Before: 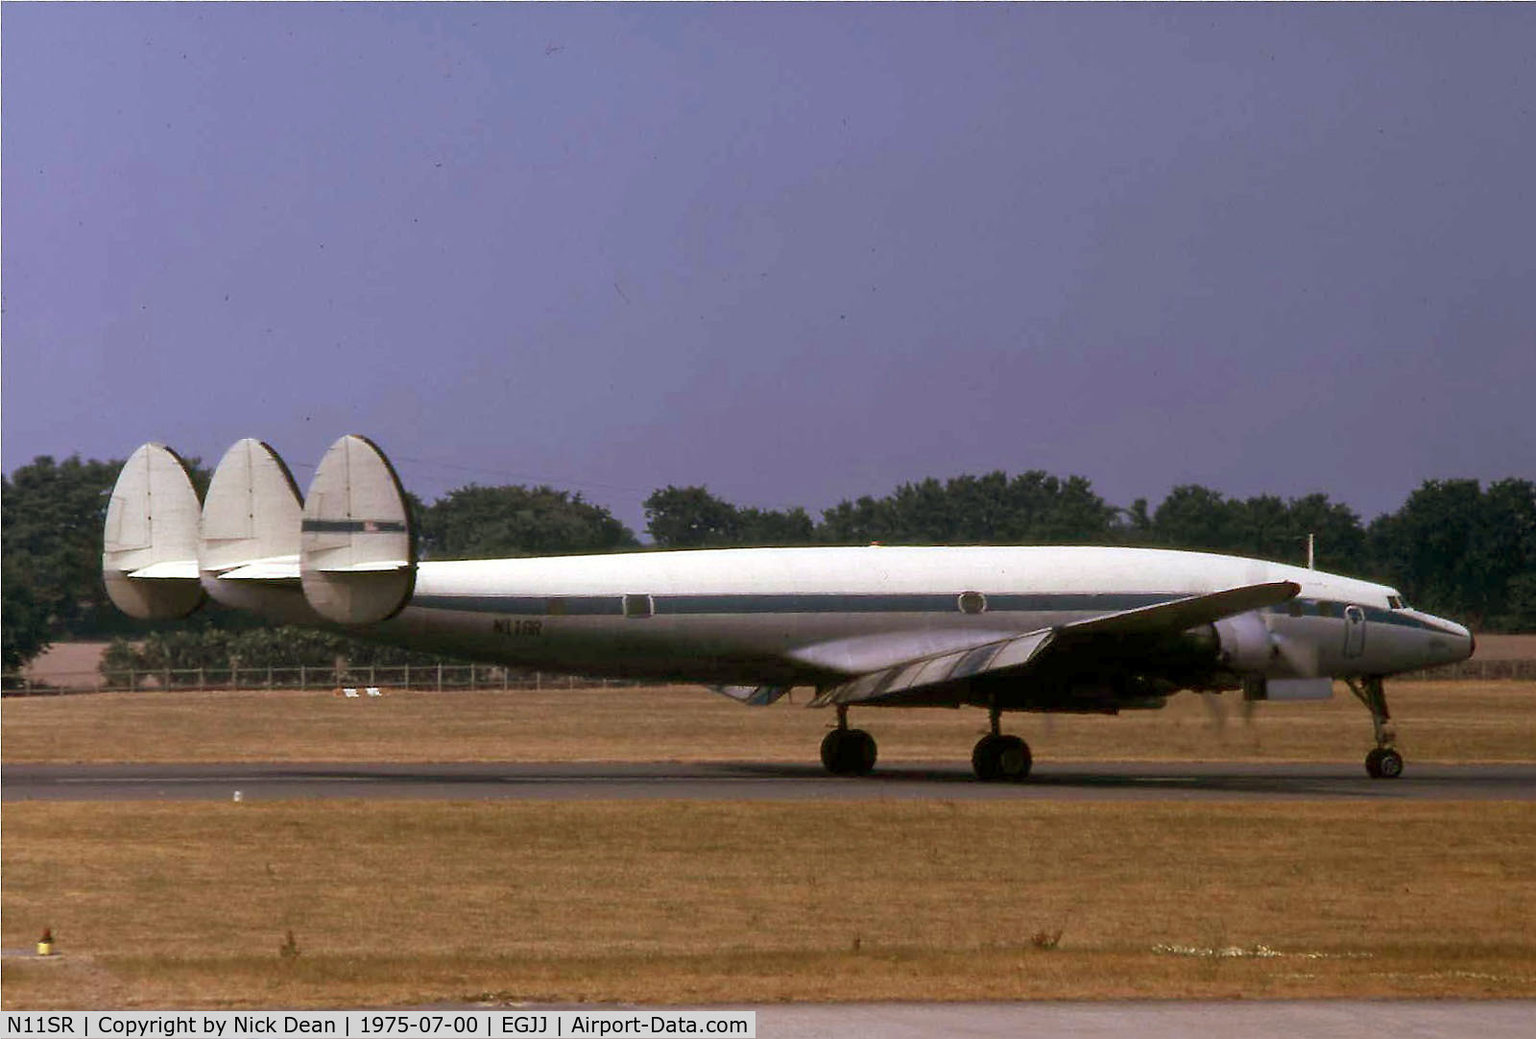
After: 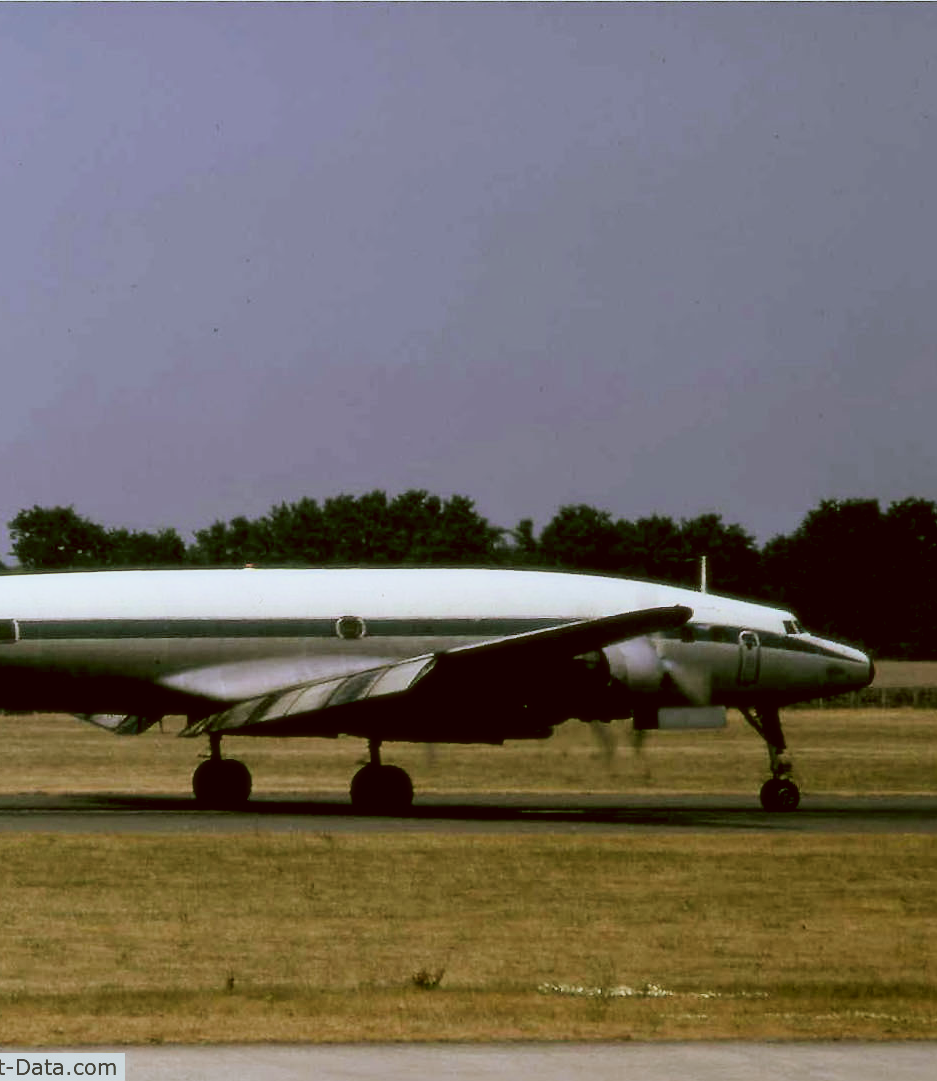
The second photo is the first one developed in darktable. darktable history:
color correction: highlights a* -0.482, highlights b* 0.161, shadows a* 4.66, shadows b* 20.72
soften: size 10%, saturation 50%, brightness 0.2 EV, mix 10%
white balance: red 0.948, green 1.02, blue 1.176
color balance: lift [1.005, 0.99, 1.007, 1.01], gamma [1, 1.034, 1.032, 0.966], gain [0.873, 1.055, 1.067, 0.933]
filmic rgb: black relative exposure -5.42 EV, white relative exposure 2.85 EV, dynamic range scaling -37.73%, hardness 4, contrast 1.605, highlights saturation mix -0.93%
rgb levels: preserve colors sum RGB, levels [[0.038, 0.433, 0.934], [0, 0.5, 1], [0, 0.5, 1]]
crop: left 41.402%
